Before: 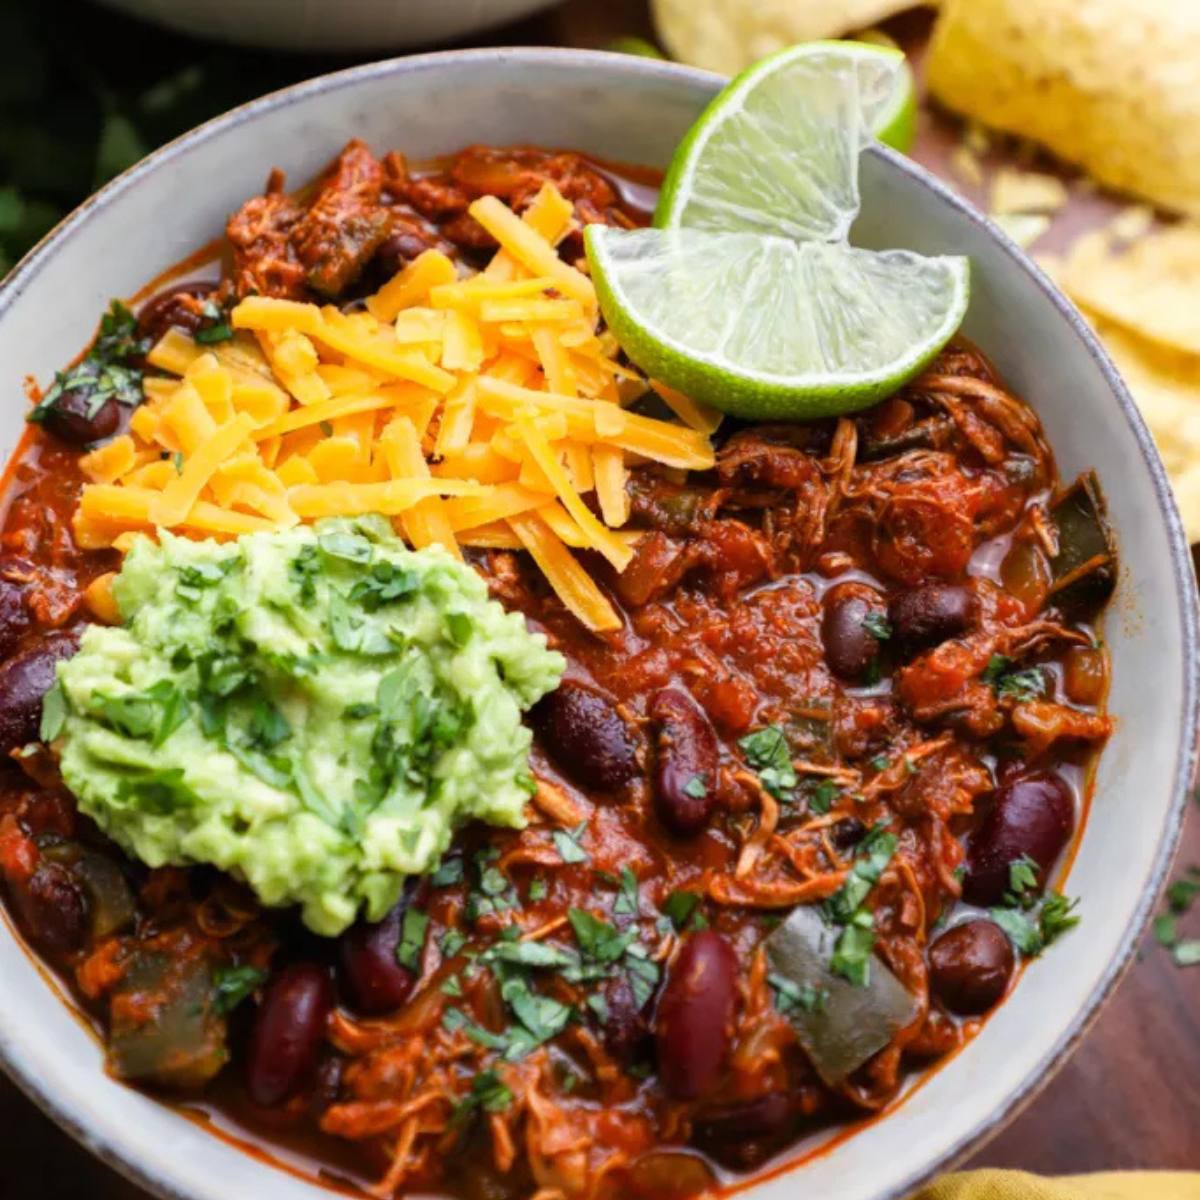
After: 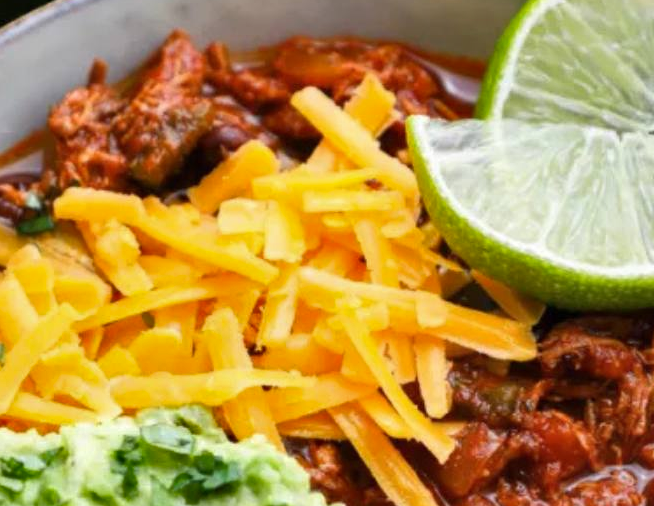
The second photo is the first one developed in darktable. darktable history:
shadows and highlights: soften with gaussian
crop: left 14.869%, top 9.147%, right 30.61%, bottom 48.678%
